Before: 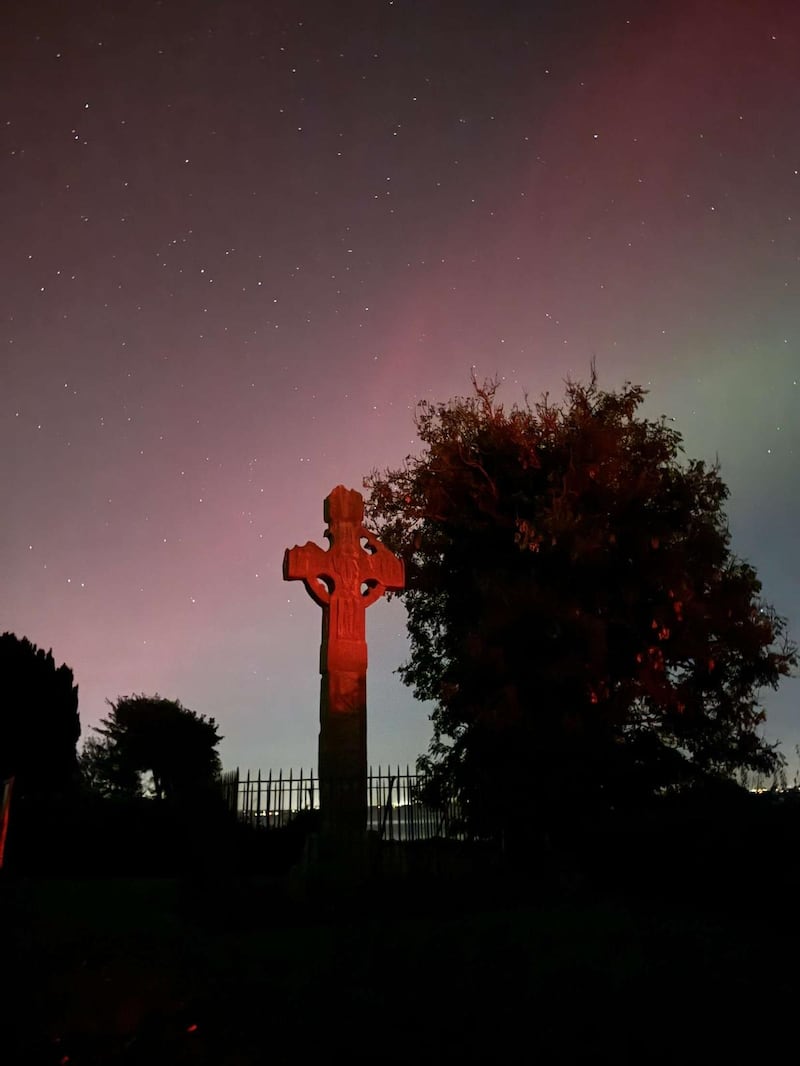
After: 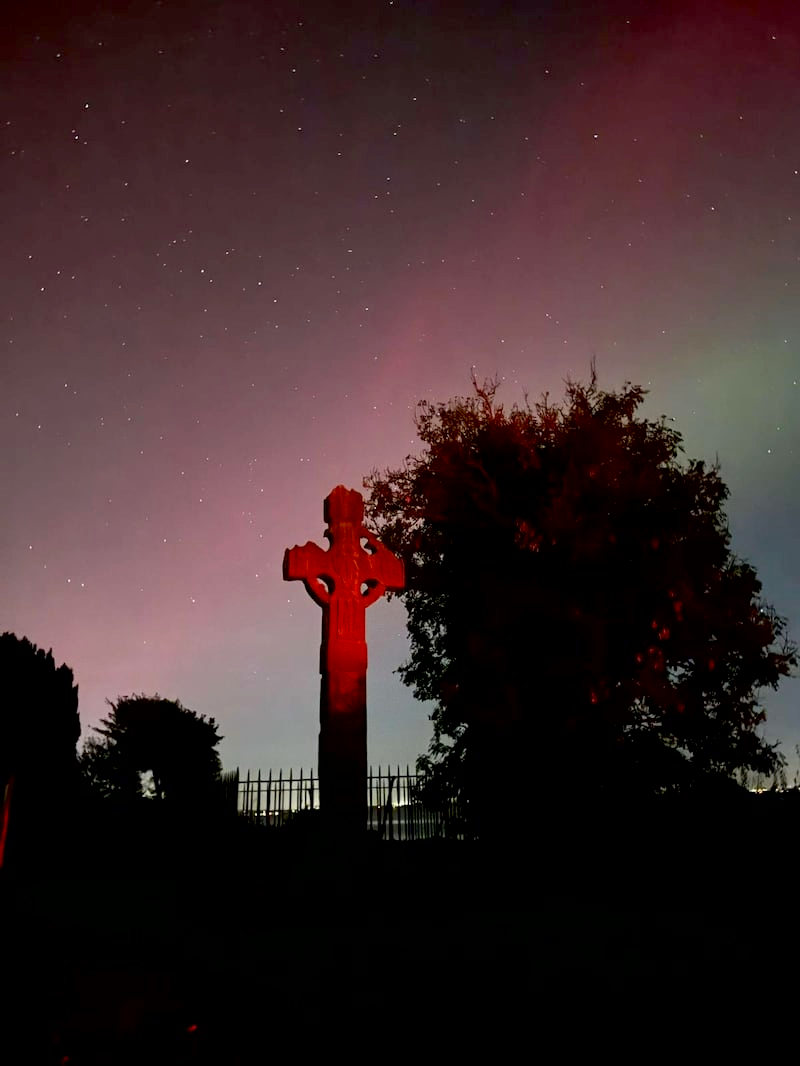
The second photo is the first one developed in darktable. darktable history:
contrast brightness saturation: saturation 0.1
exposure: black level correction 0.012, compensate highlight preservation false
